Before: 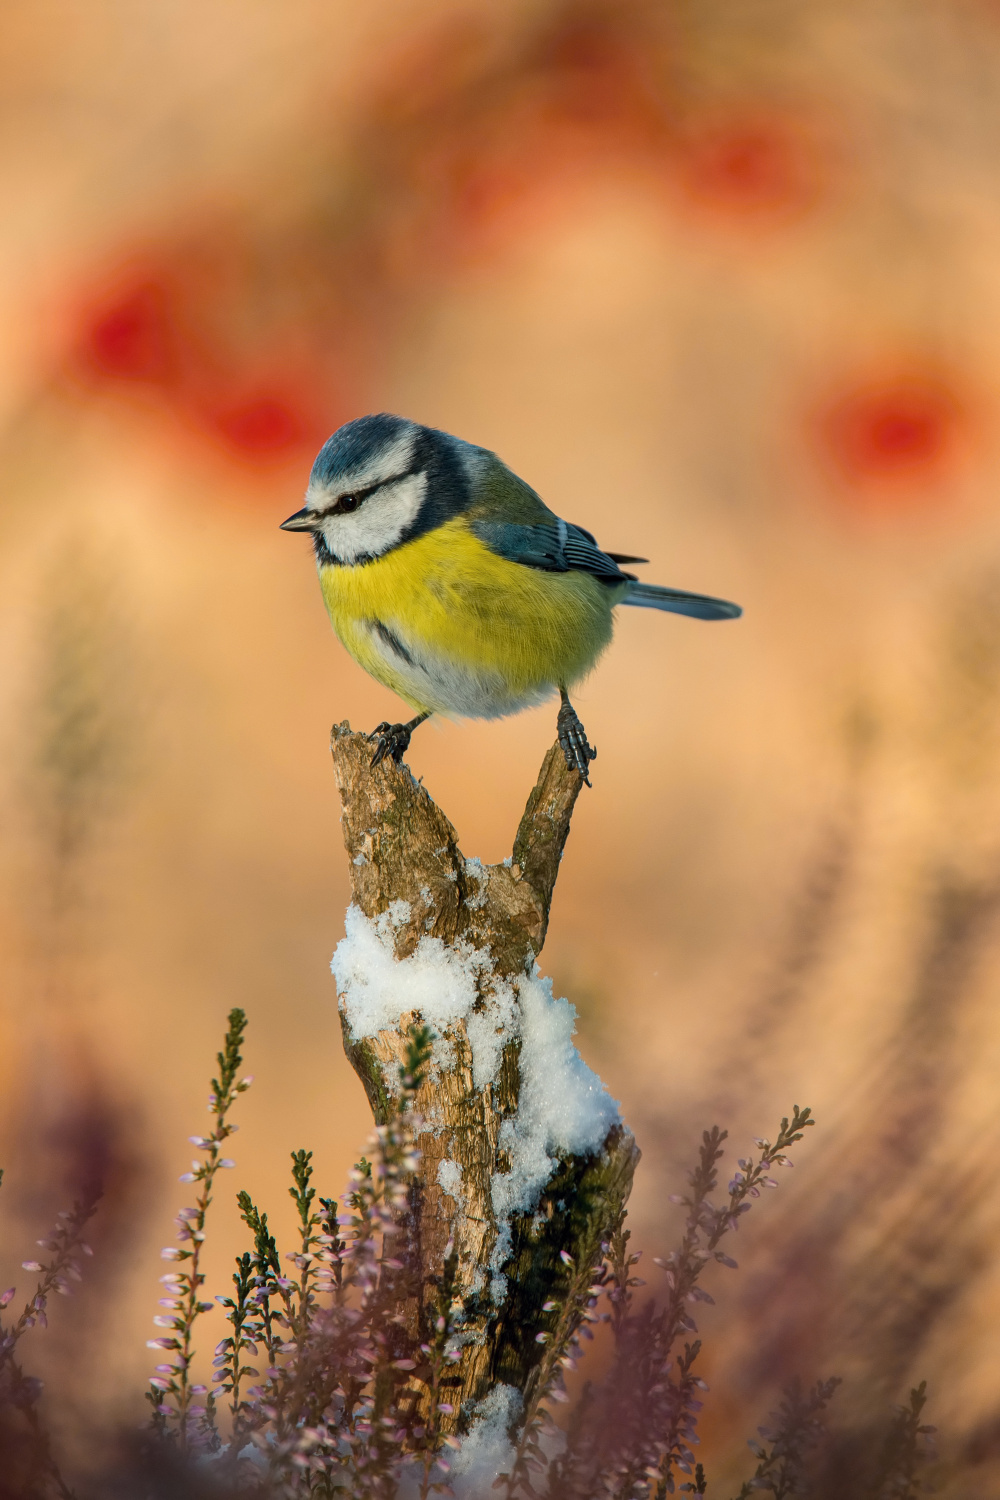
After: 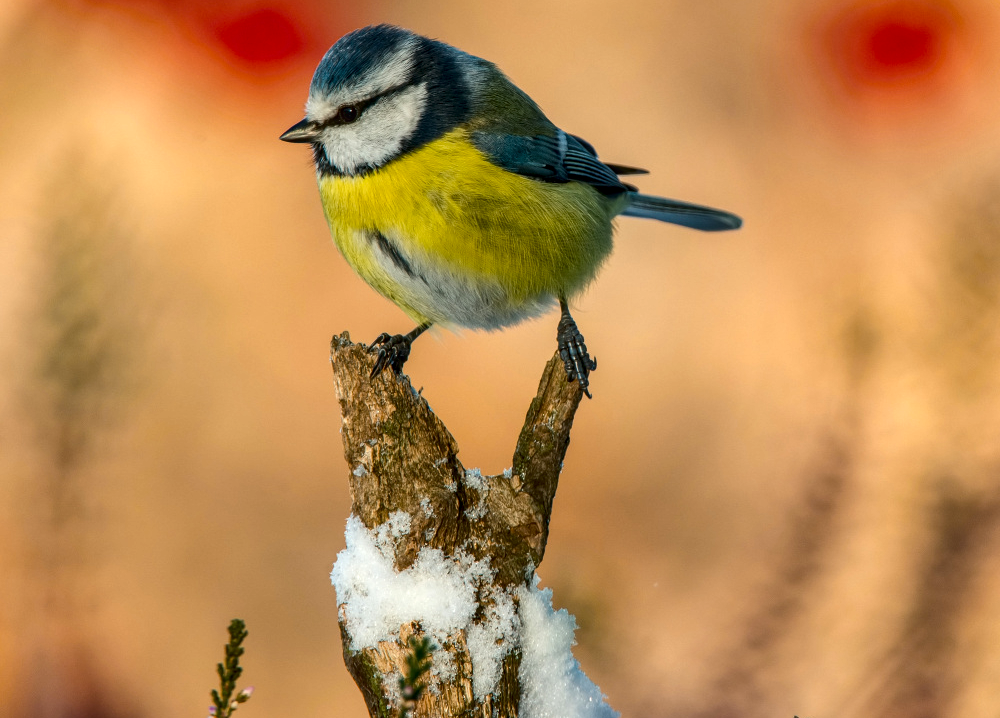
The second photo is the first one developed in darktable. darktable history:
exposure: exposure 0.189 EV, compensate highlight preservation false
crop and rotate: top 25.951%, bottom 26.176%
local contrast: on, module defaults
contrast brightness saturation: contrast 0.067, brightness -0.125, saturation 0.053
